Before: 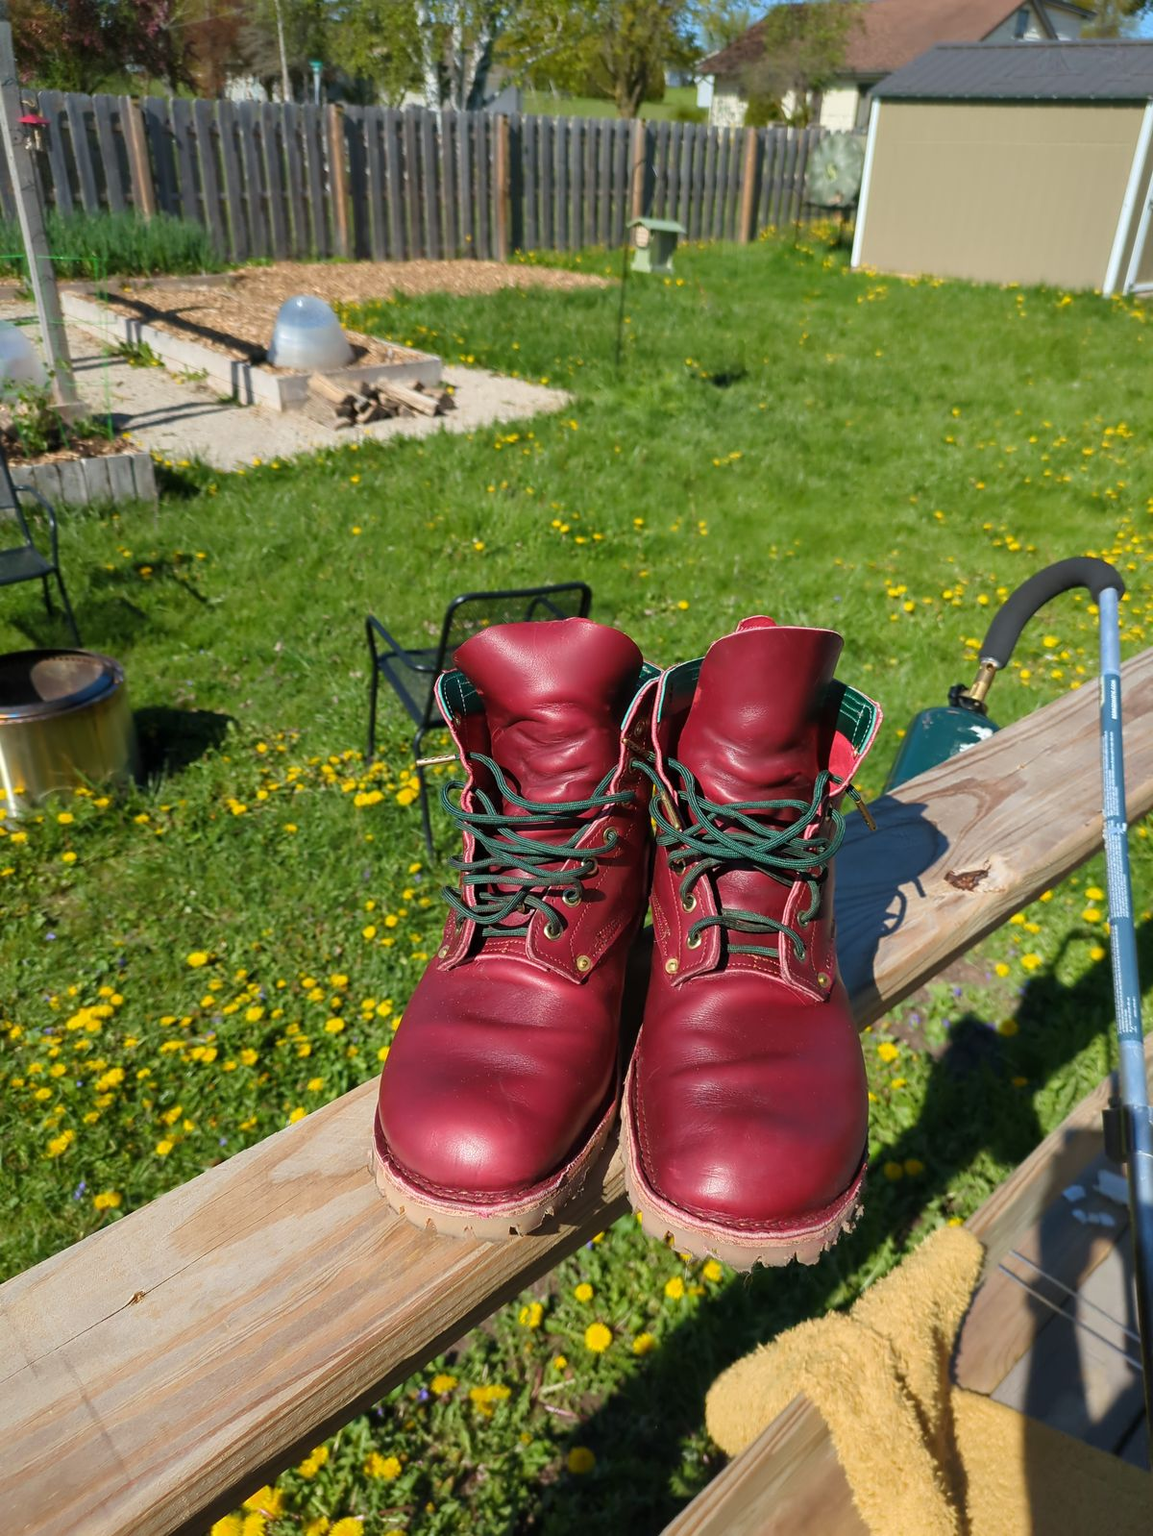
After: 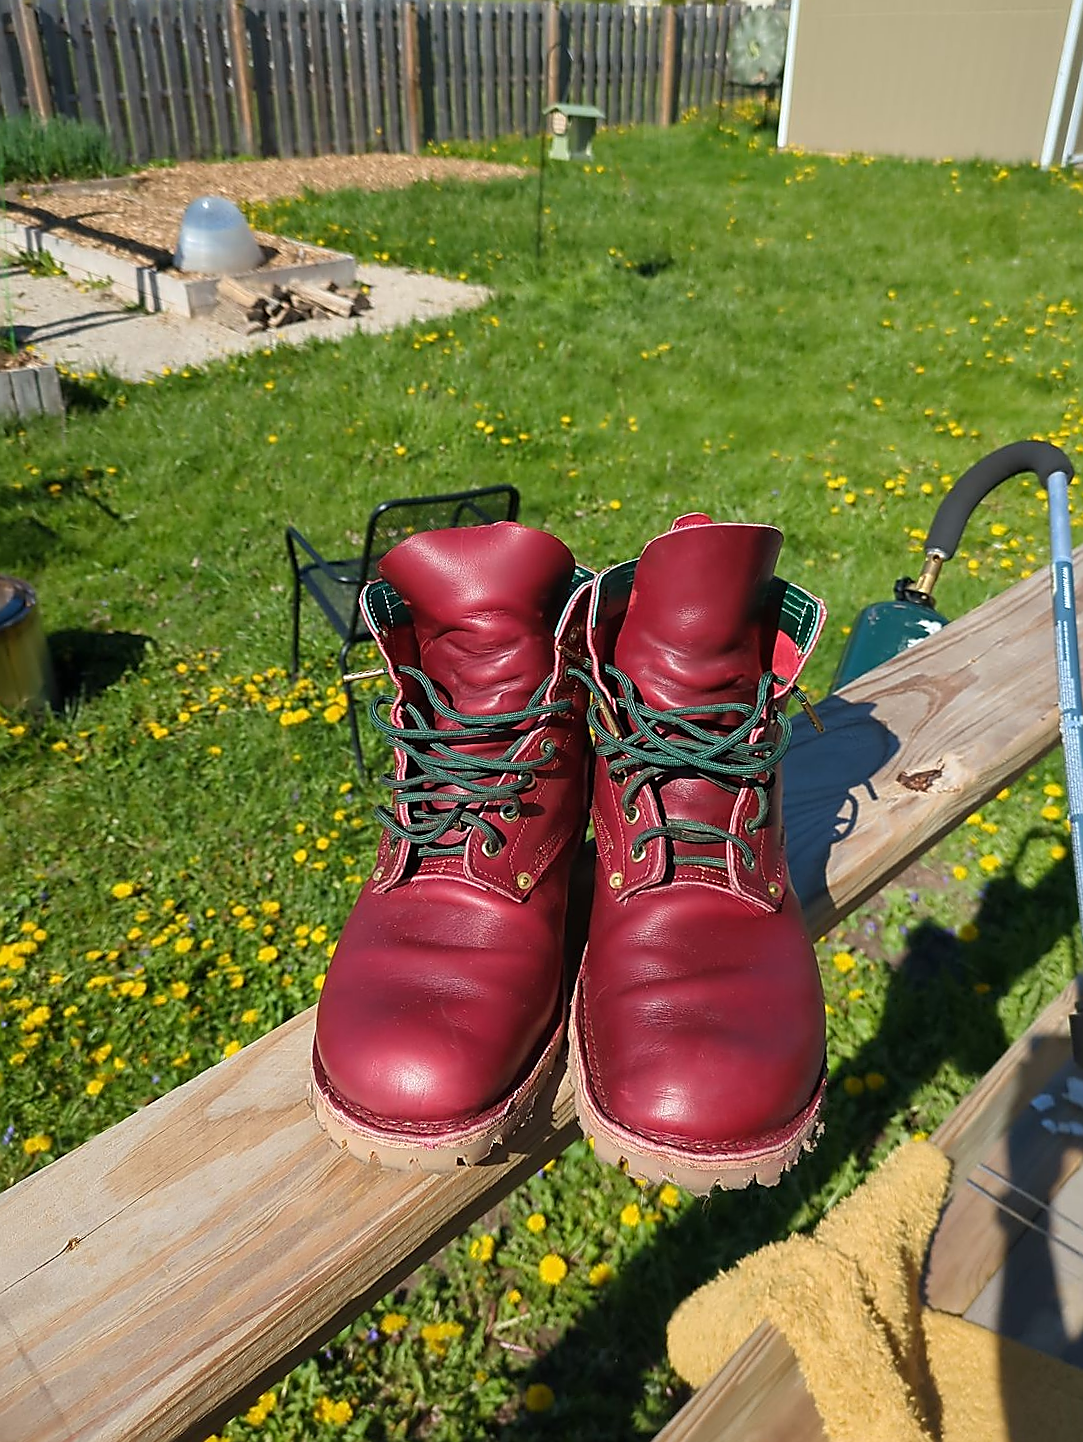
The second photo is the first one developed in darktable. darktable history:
crop and rotate: angle 1.96°, left 5.673%, top 5.673%
sharpen: radius 1.4, amount 1.25, threshold 0.7
